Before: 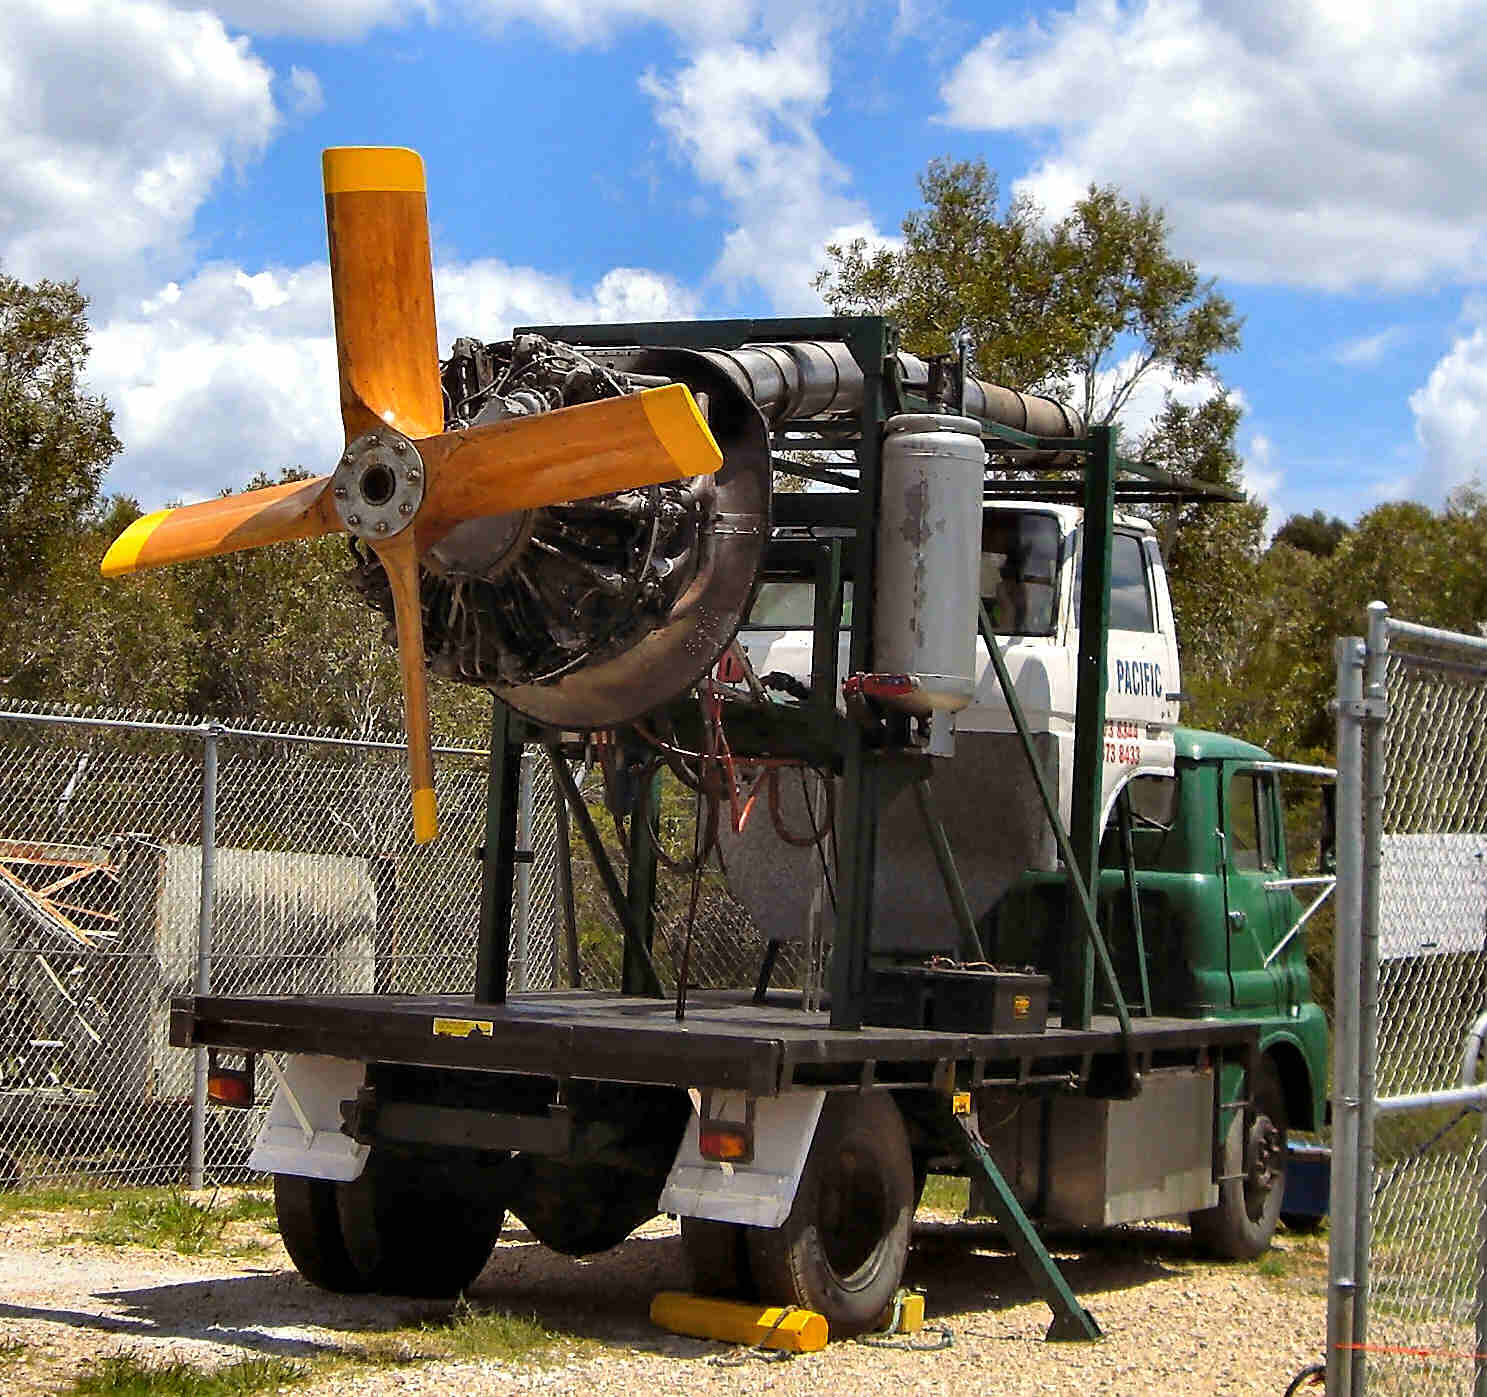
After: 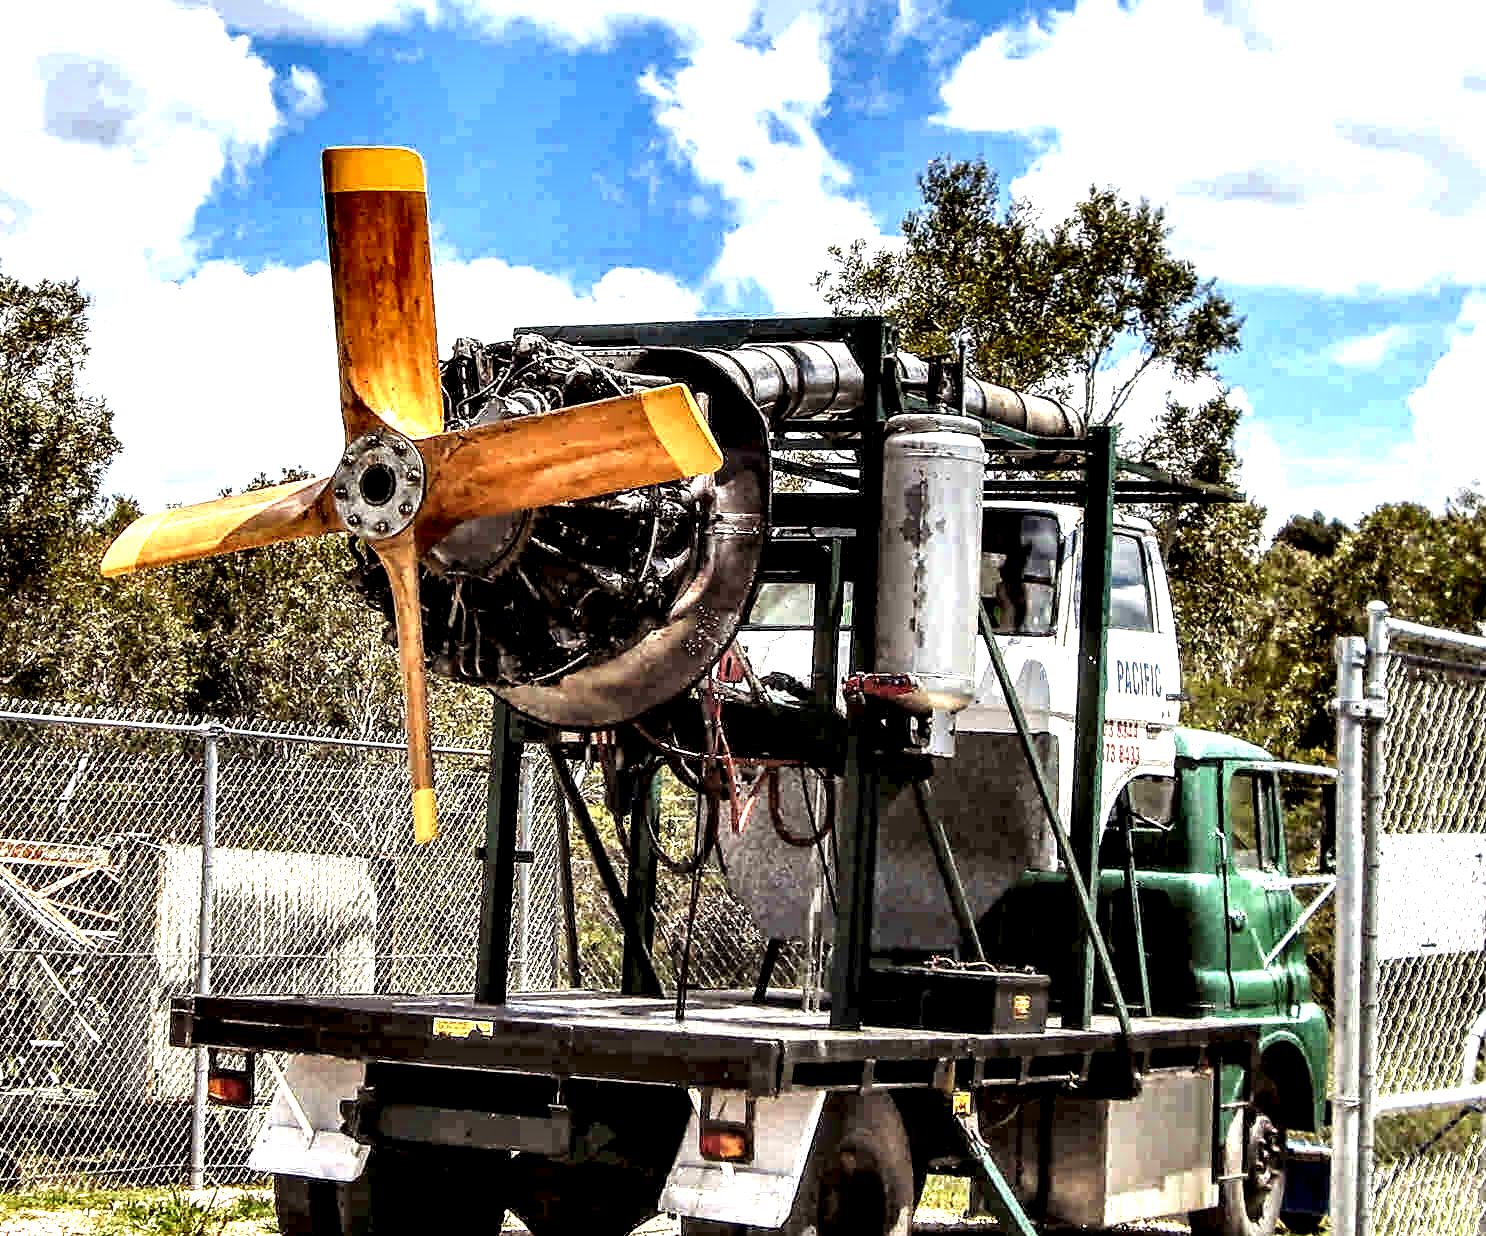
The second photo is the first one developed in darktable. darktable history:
crop and rotate: top 0%, bottom 11.469%
local contrast: highlights 112%, shadows 46%, detail 292%
exposure: black level correction 0, exposure 0.694 EV, compensate highlight preservation false
